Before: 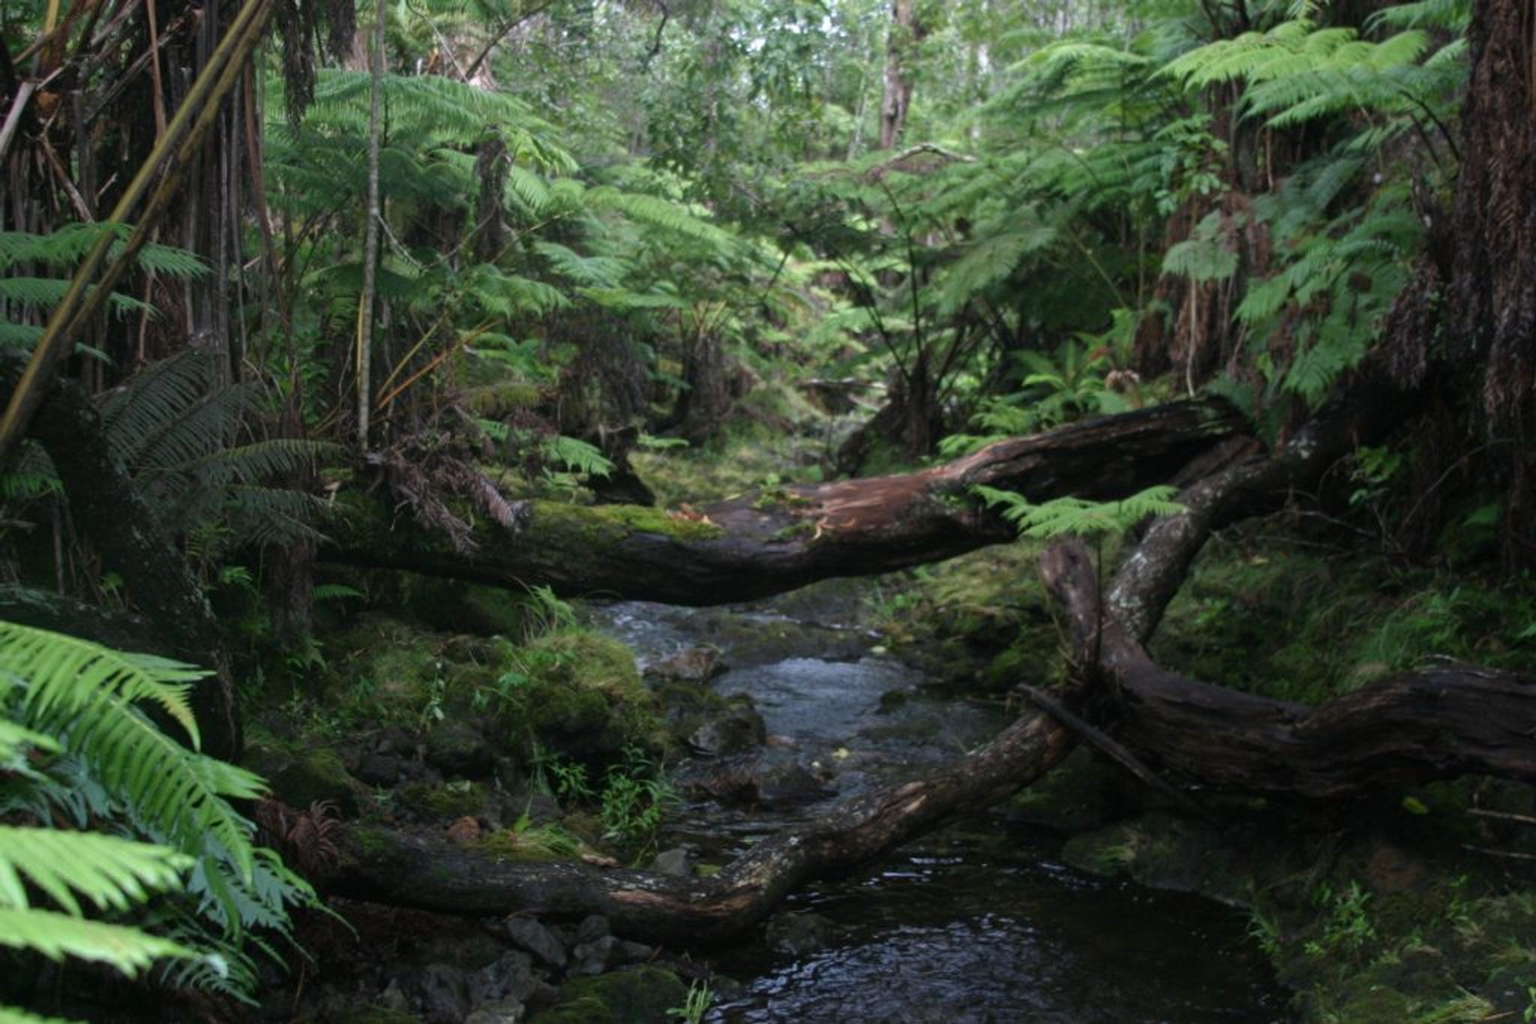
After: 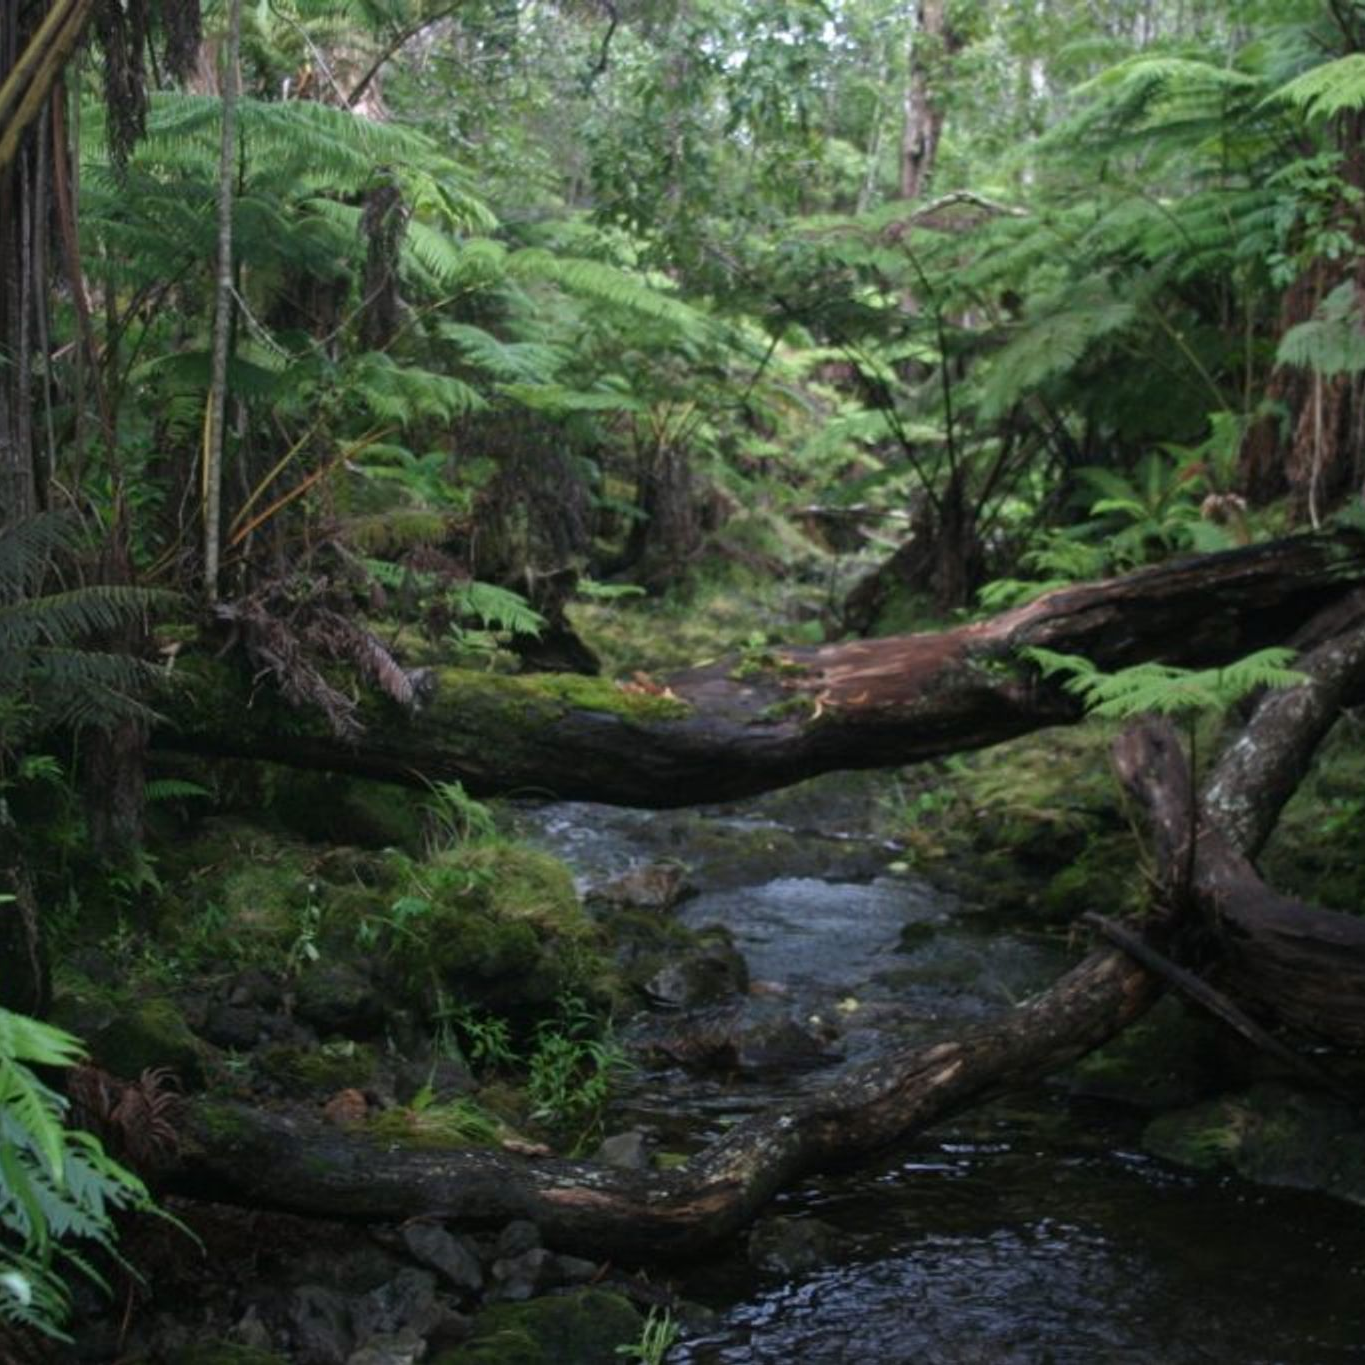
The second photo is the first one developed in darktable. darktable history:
crop and rotate: left 13.358%, right 19.966%
